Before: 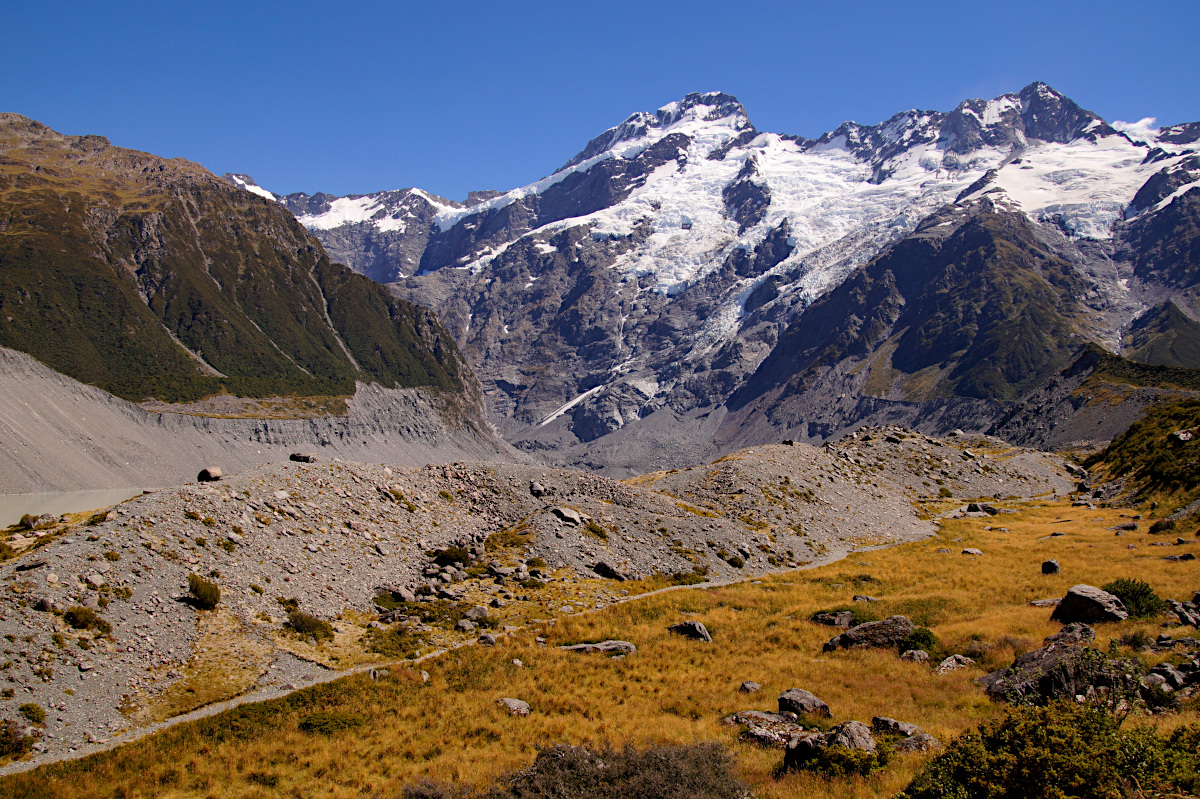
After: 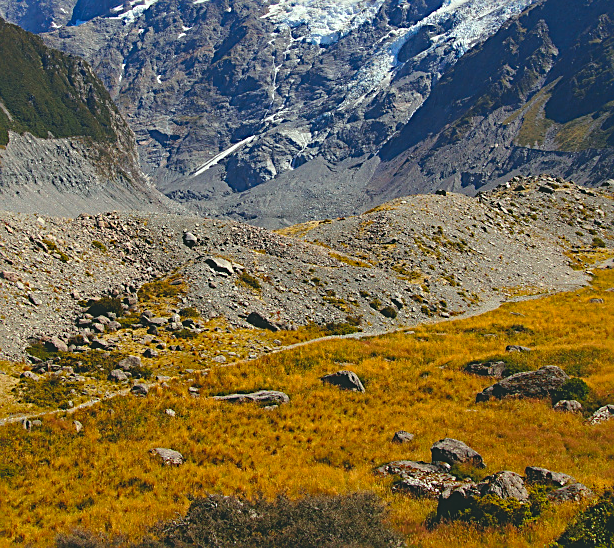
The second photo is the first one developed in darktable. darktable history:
color correction: highlights a* -7.65, highlights b* 0.922, shadows a* -3.18, saturation 1.42
crop and rotate: left 28.96%, top 31.29%, right 19.809%
exposure: black level correction -0.015, exposure -0.127 EV, compensate exposure bias true, compensate highlight preservation false
sharpen: on, module defaults
